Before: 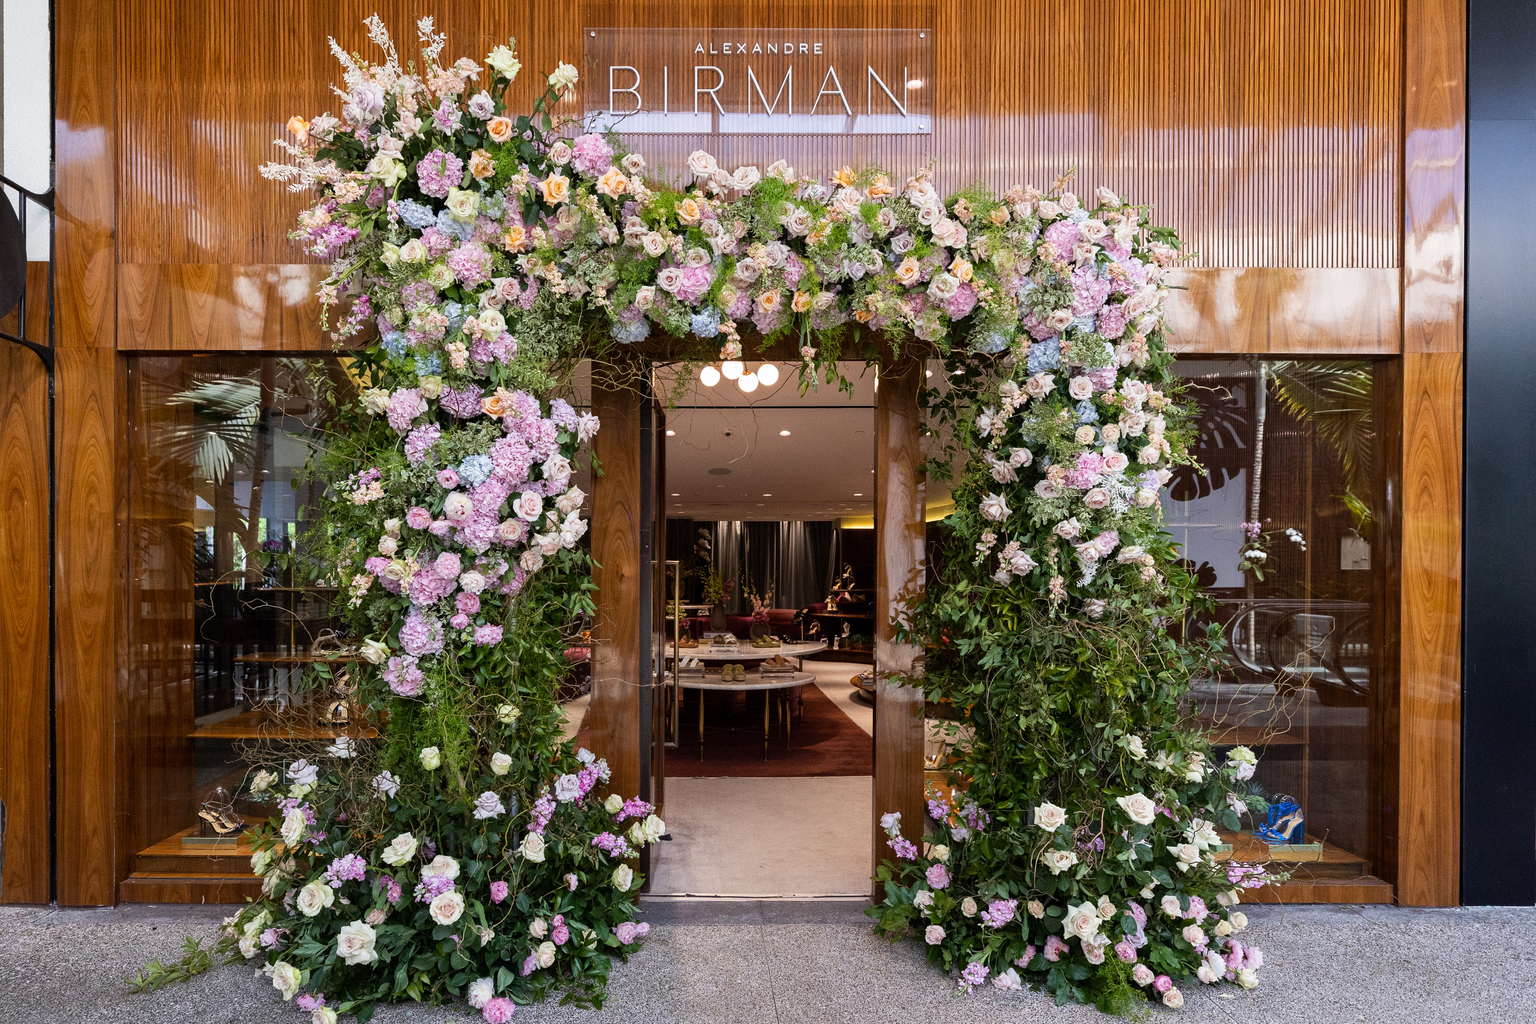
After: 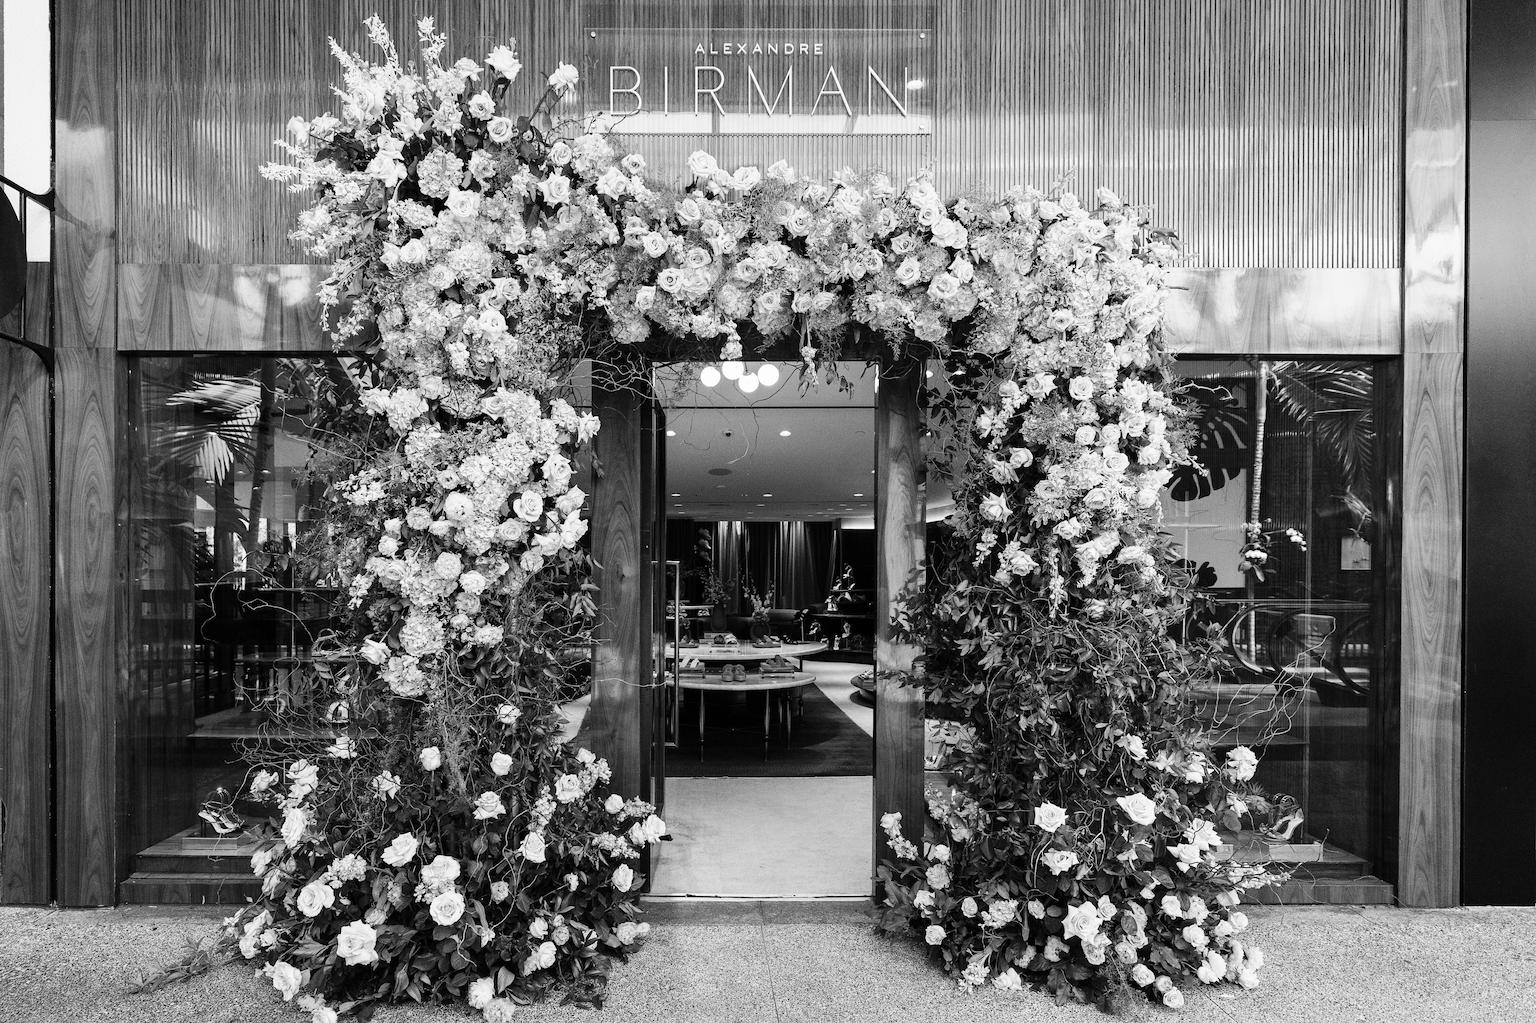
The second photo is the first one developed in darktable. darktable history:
white balance: red 0.931, blue 1.11
monochrome: on, module defaults
base curve: curves: ch0 [(0, 0) (0.032, 0.025) (0.121, 0.166) (0.206, 0.329) (0.605, 0.79) (1, 1)], preserve colors none
